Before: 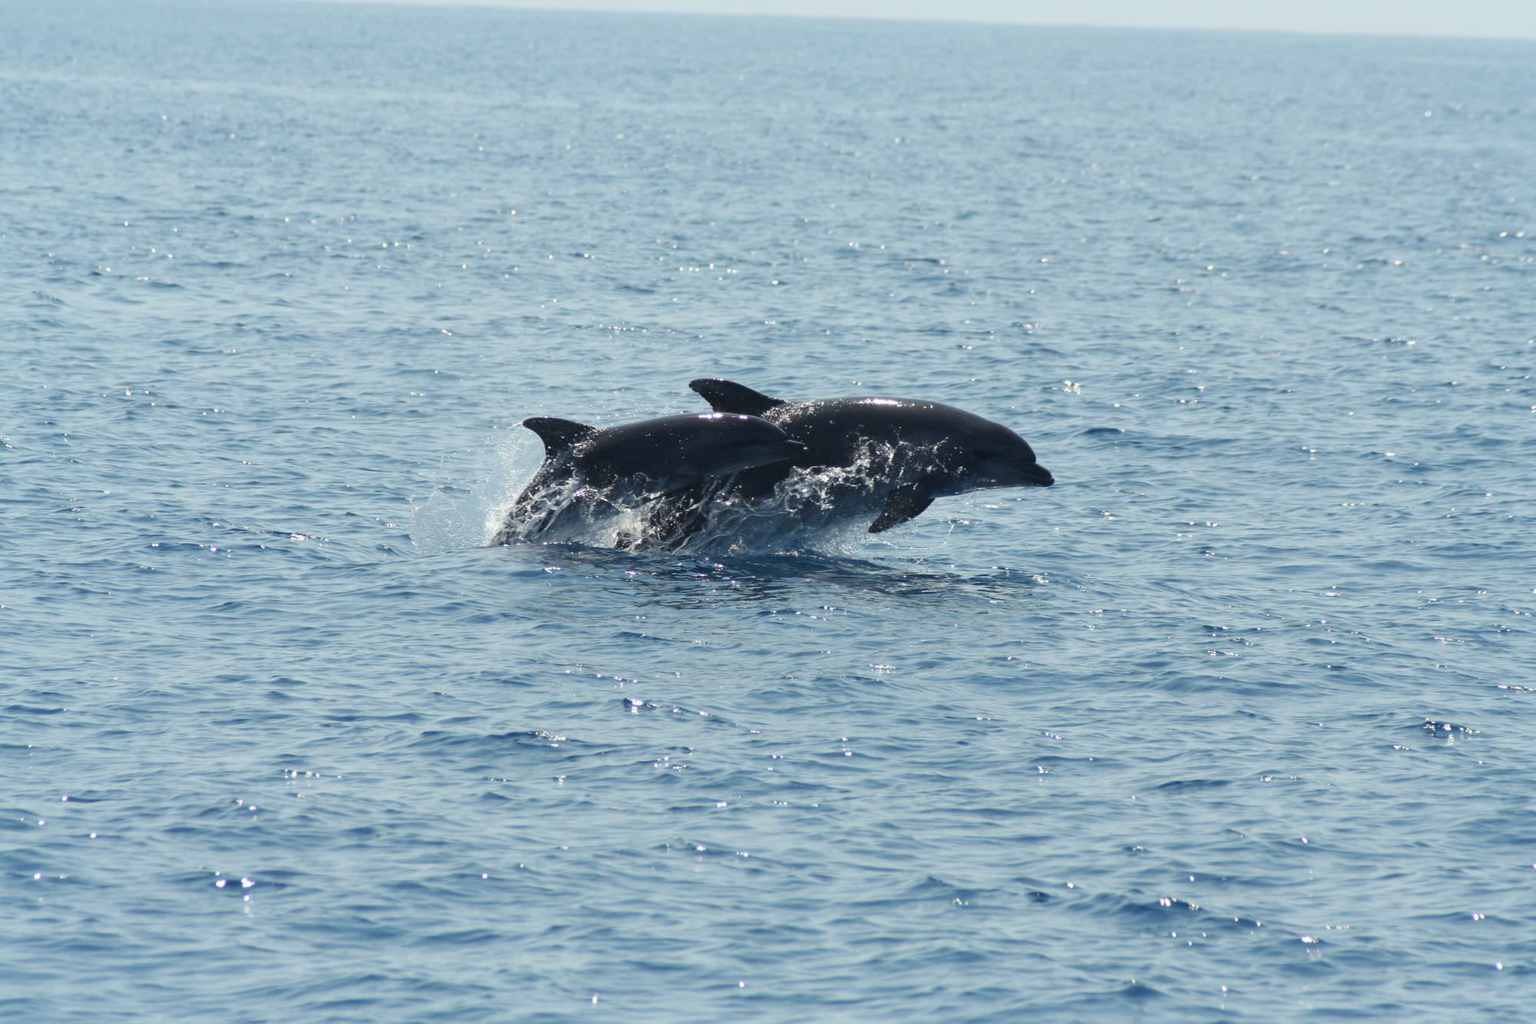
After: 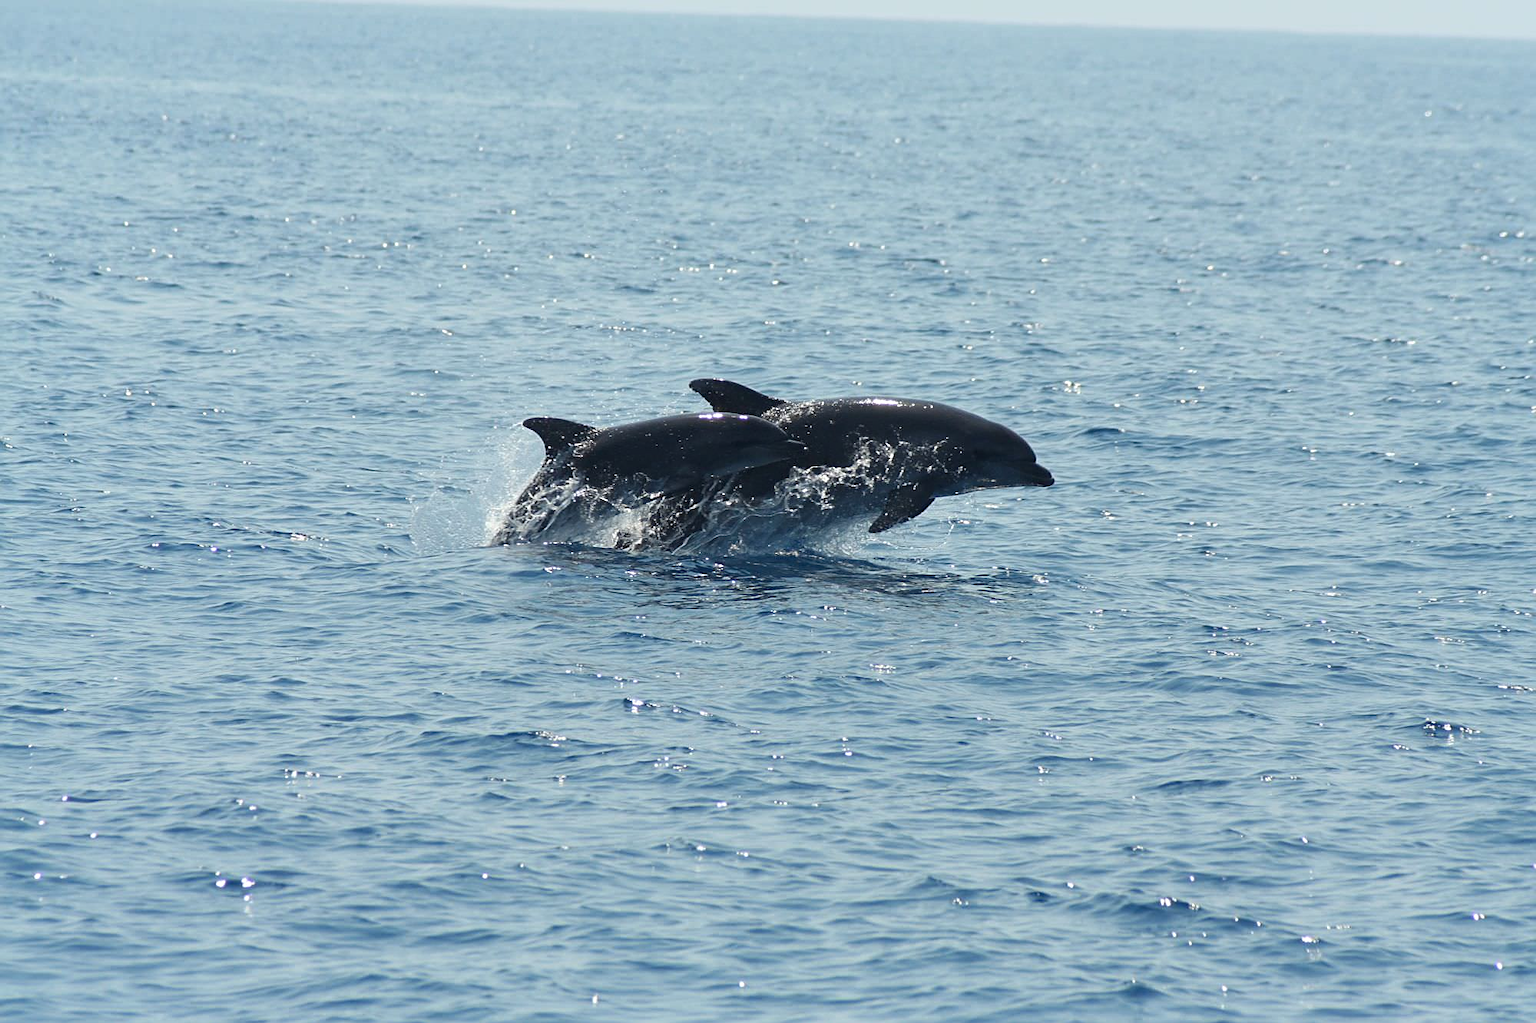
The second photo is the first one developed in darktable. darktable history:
sharpen: on, module defaults
contrast brightness saturation: contrast 0.042, saturation 0.07
